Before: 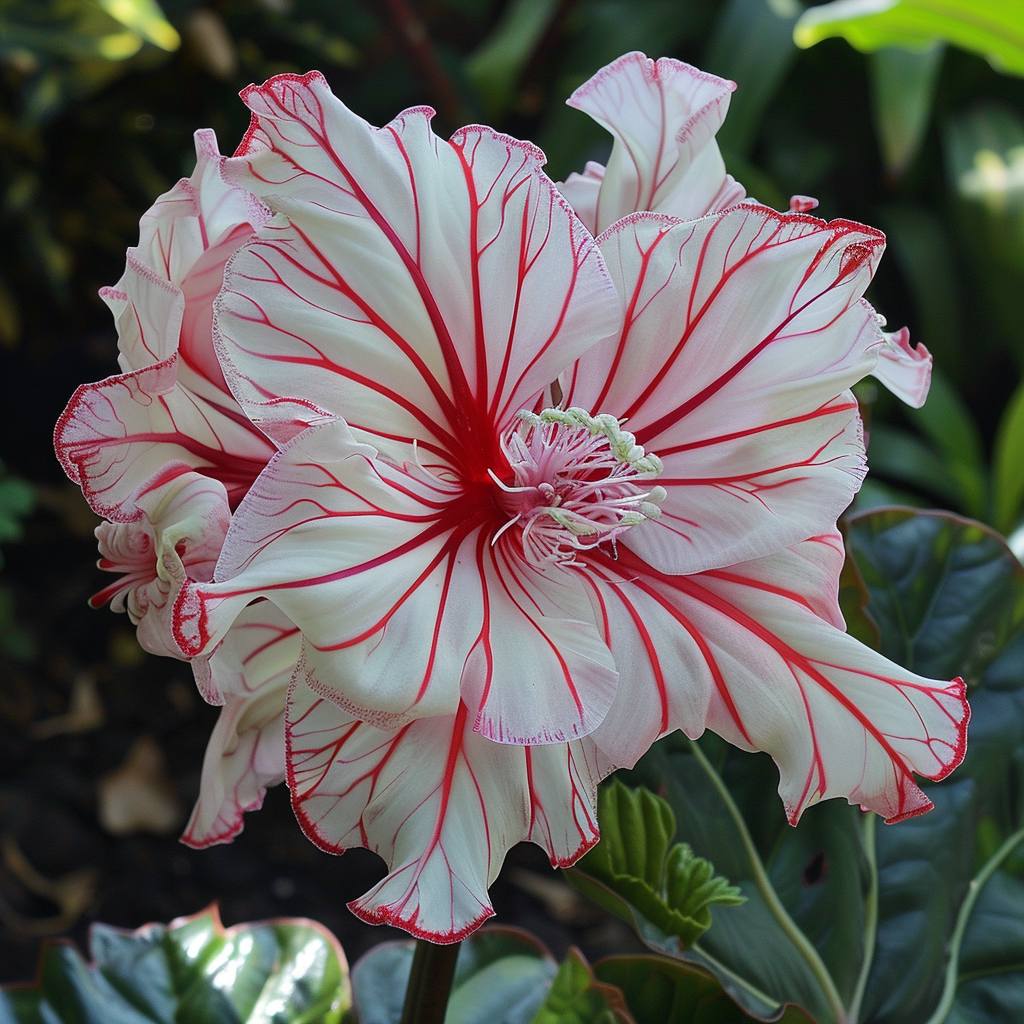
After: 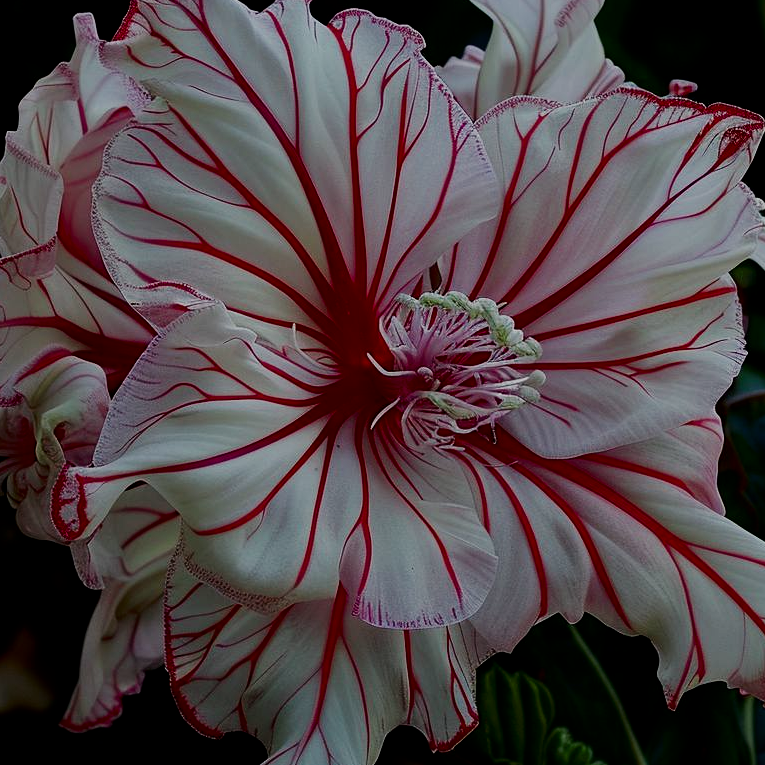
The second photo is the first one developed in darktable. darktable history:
contrast brightness saturation: brightness -0.52
crop and rotate: left 11.831%, top 11.346%, right 13.429%, bottom 13.899%
filmic rgb: black relative exposure -5 EV, hardness 2.88, contrast 1.3, highlights saturation mix -10%
